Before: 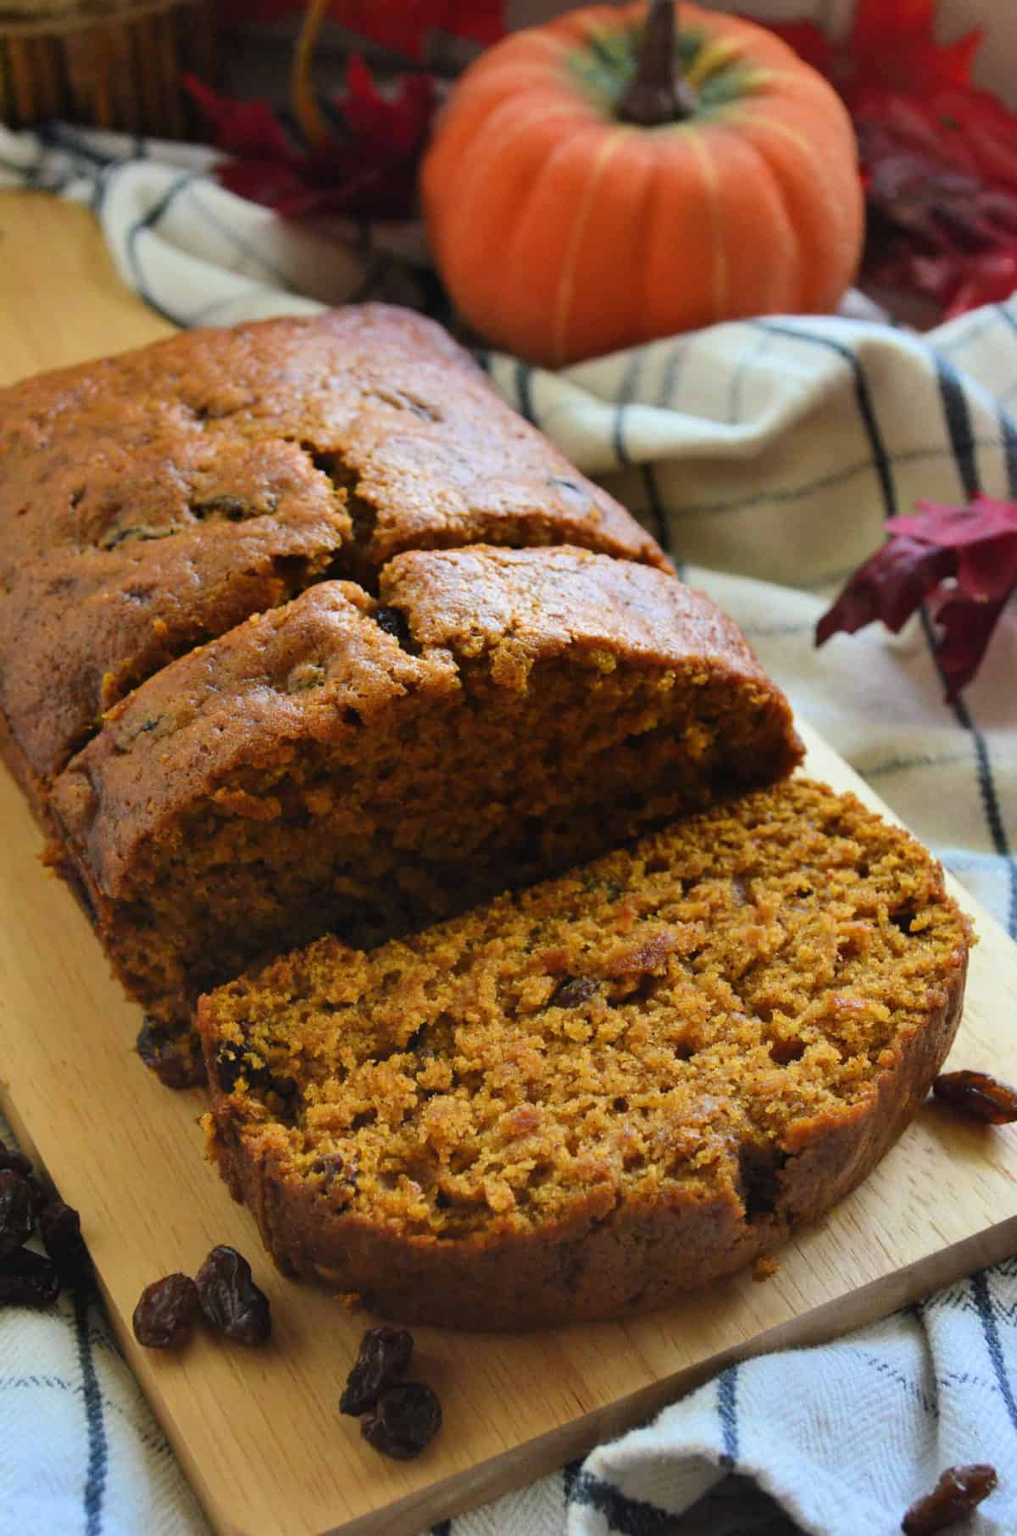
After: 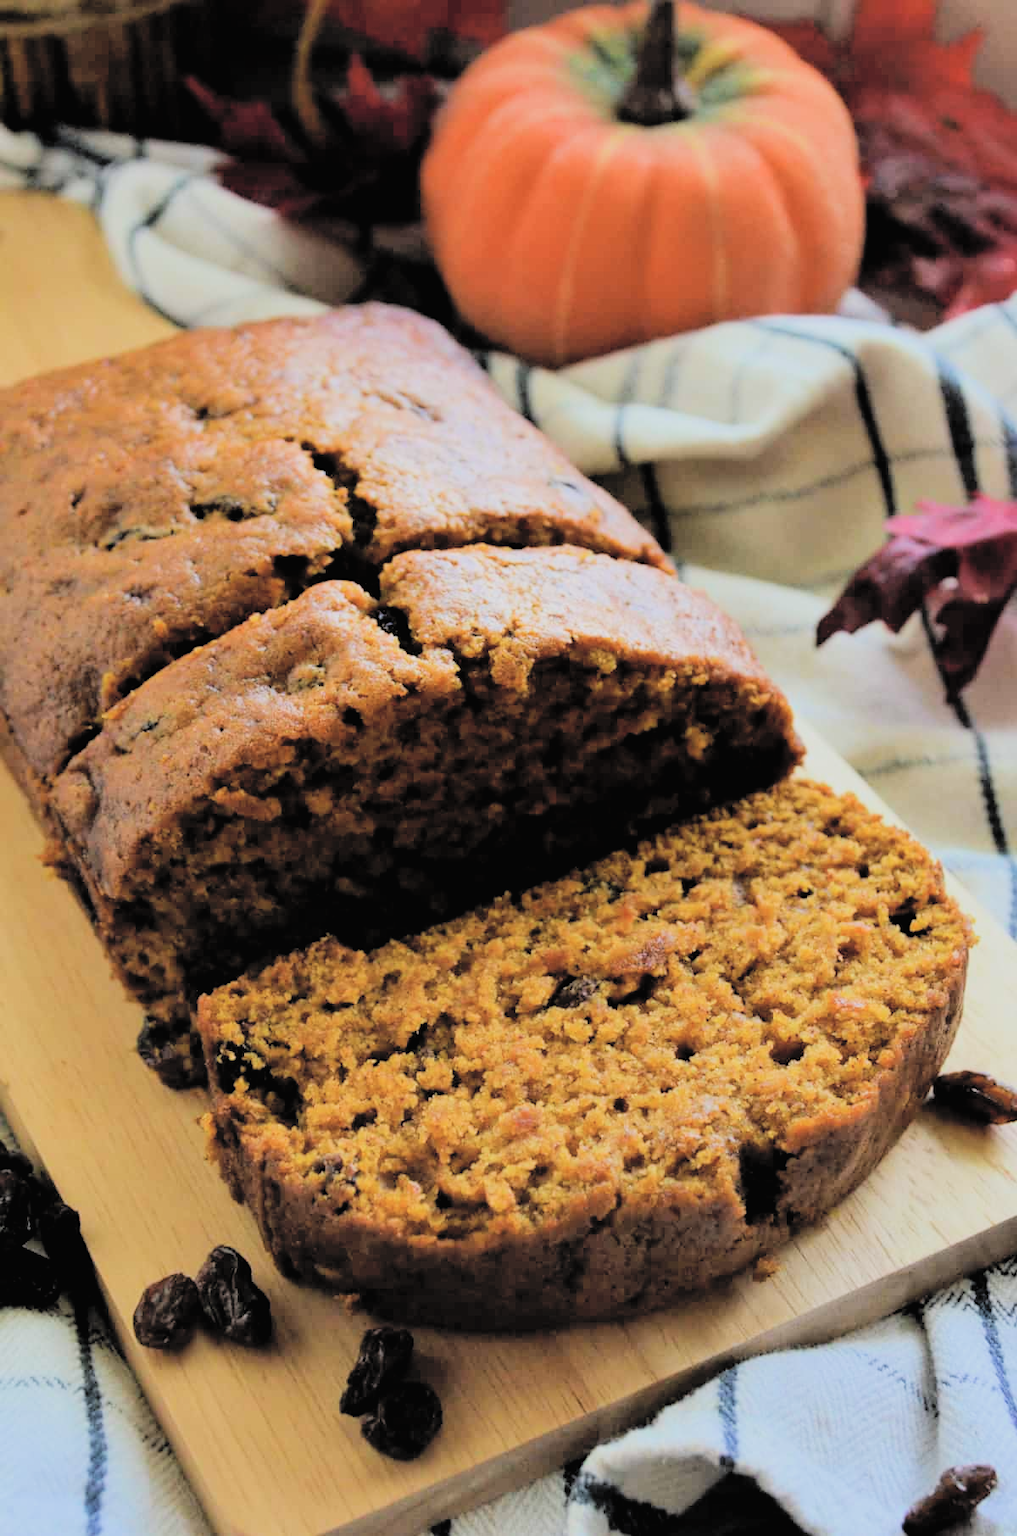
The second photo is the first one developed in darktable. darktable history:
contrast brightness saturation: brightness 0.275
filmic rgb: black relative exposure -4.23 EV, white relative exposure 5.13 EV, hardness 2.12, contrast 1.165
